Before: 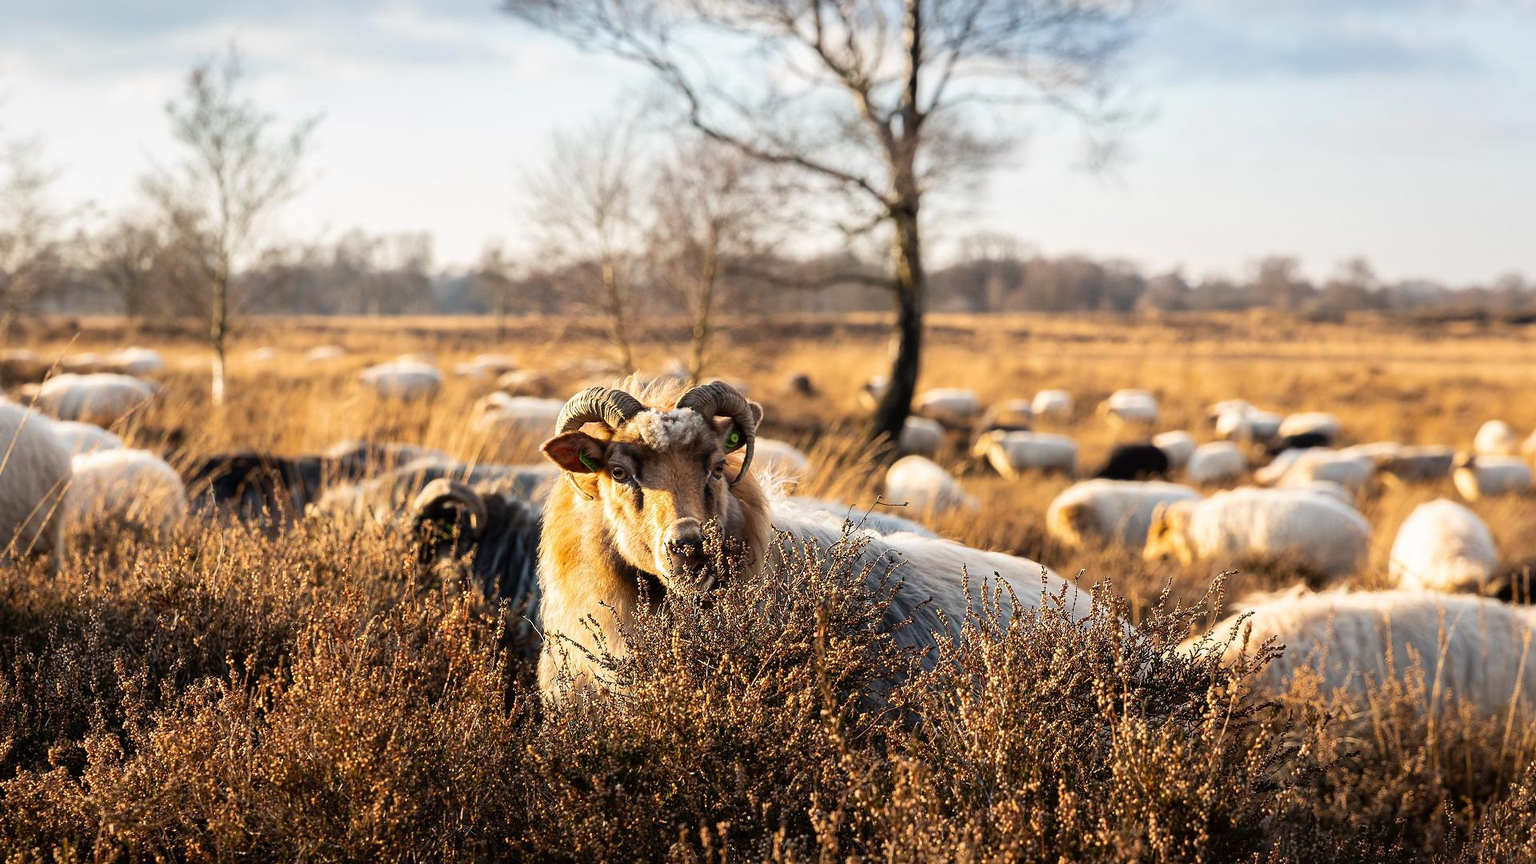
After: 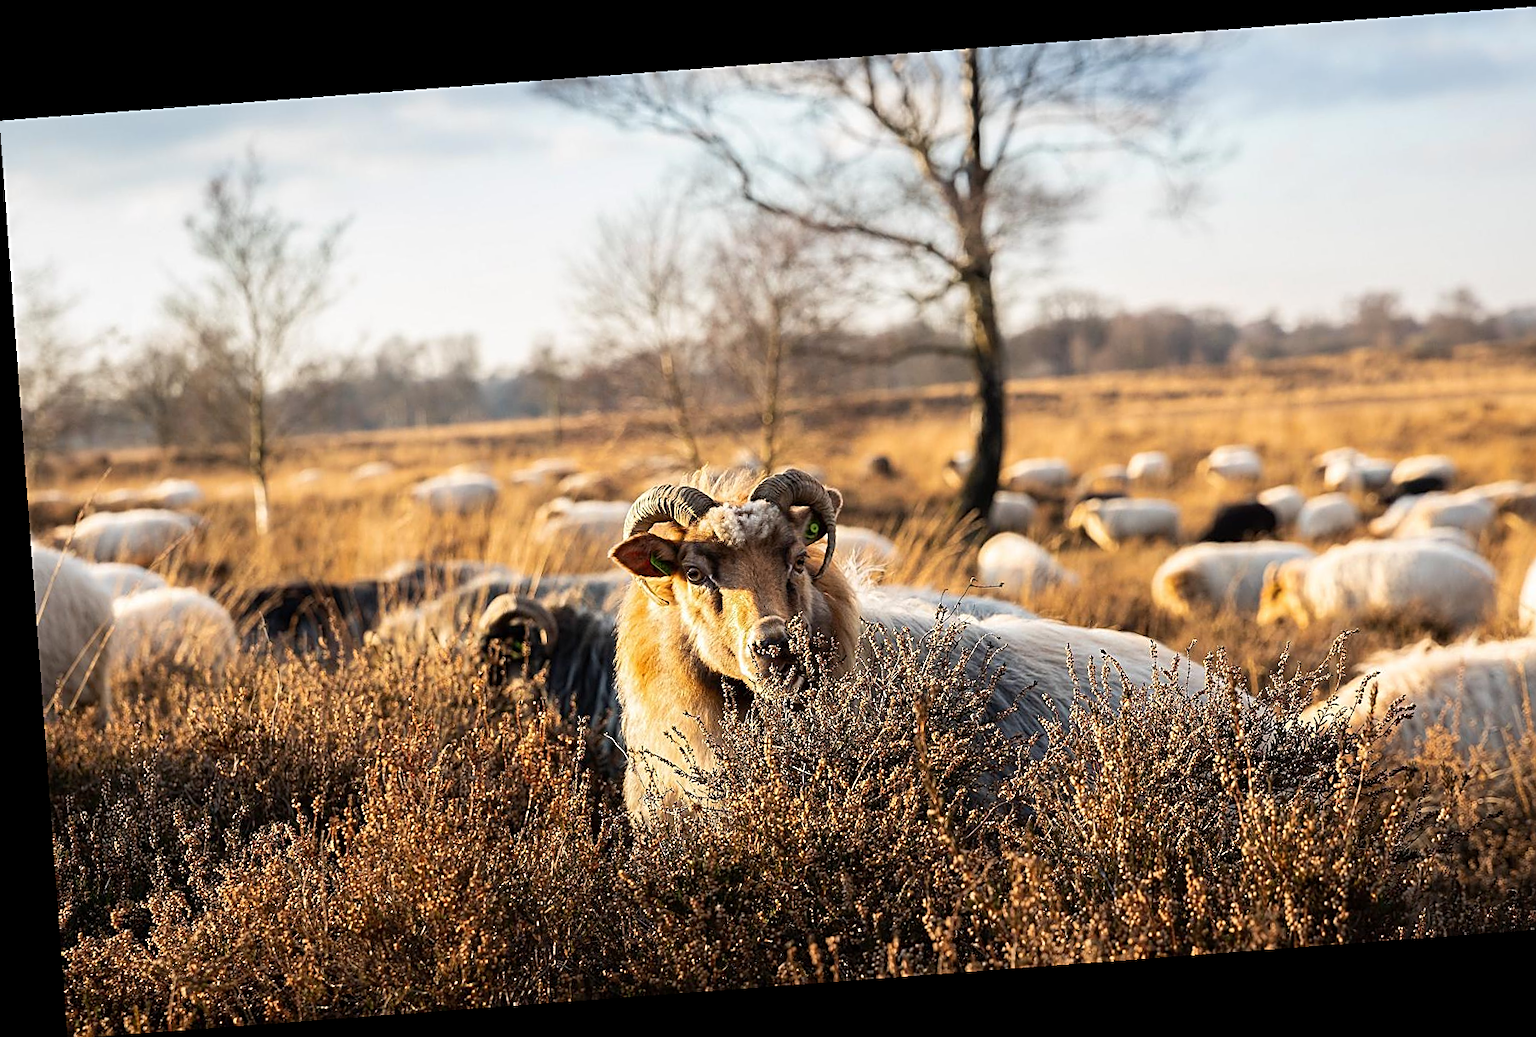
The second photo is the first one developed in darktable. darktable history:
crop: right 9.509%, bottom 0.031%
sharpen: on, module defaults
rotate and perspective: rotation -4.25°, automatic cropping off
